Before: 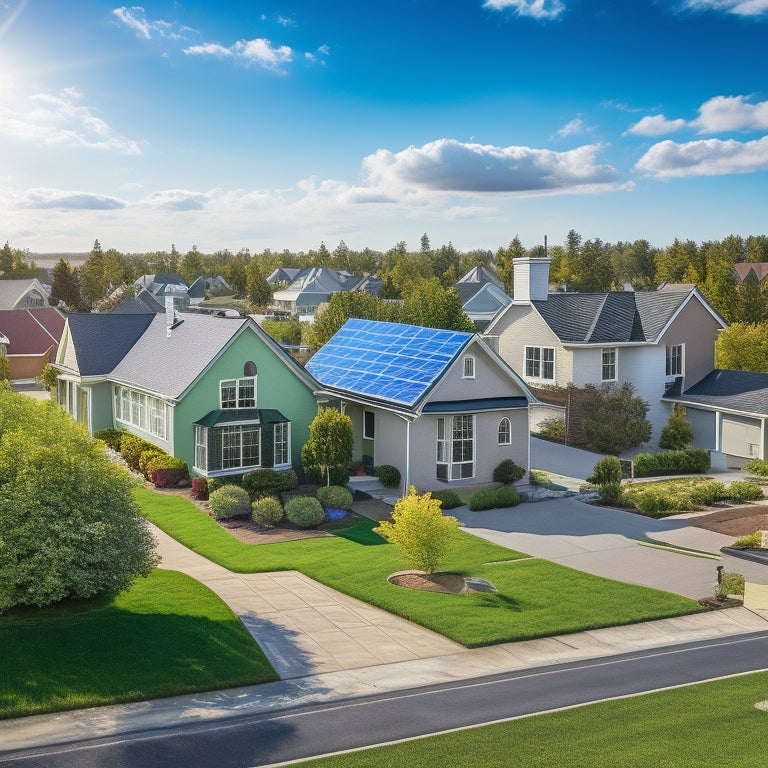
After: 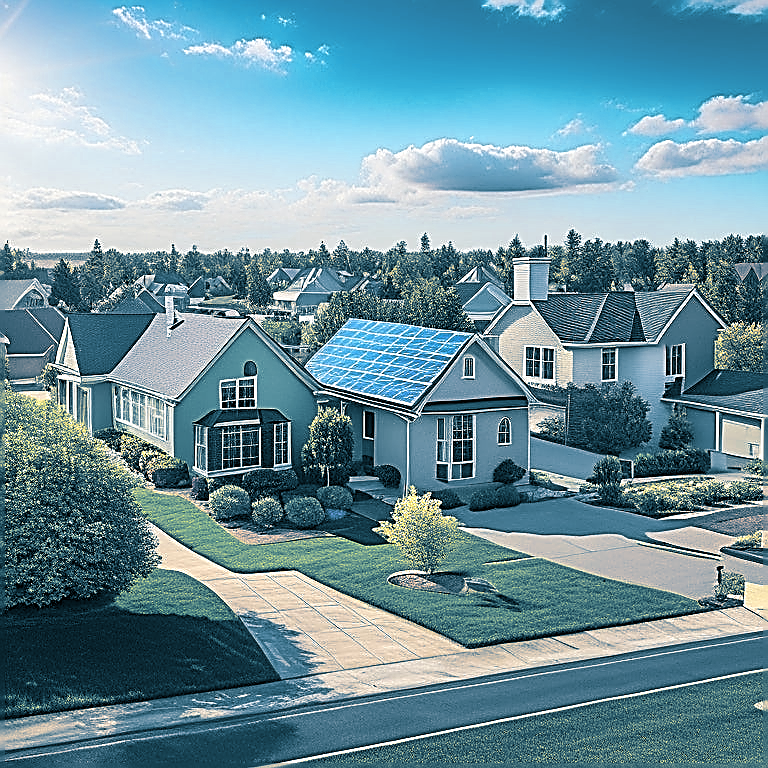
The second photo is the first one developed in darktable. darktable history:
sharpen: amount 1.861
split-toning: shadows › hue 212.4°, balance -70
color zones: curves: ch0 [(0.018, 0.548) (0.197, 0.654) (0.425, 0.447) (0.605, 0.658) (0.732, 0.579)]; ch1 [(0.105, 0.531) (0.224, 0.531) (0.386, 0.39) (0.618, 0.456) (0.732, 0.456) (0.956, 0.421)]; ch2 [(0.039, 0.583) (0.215, 0.465) (0.399, 0.544) (0.465, 0.548) (0.614, 0.447) (0.724, 0.43) (0.882, 0.623) (0.956, 0.632)]
